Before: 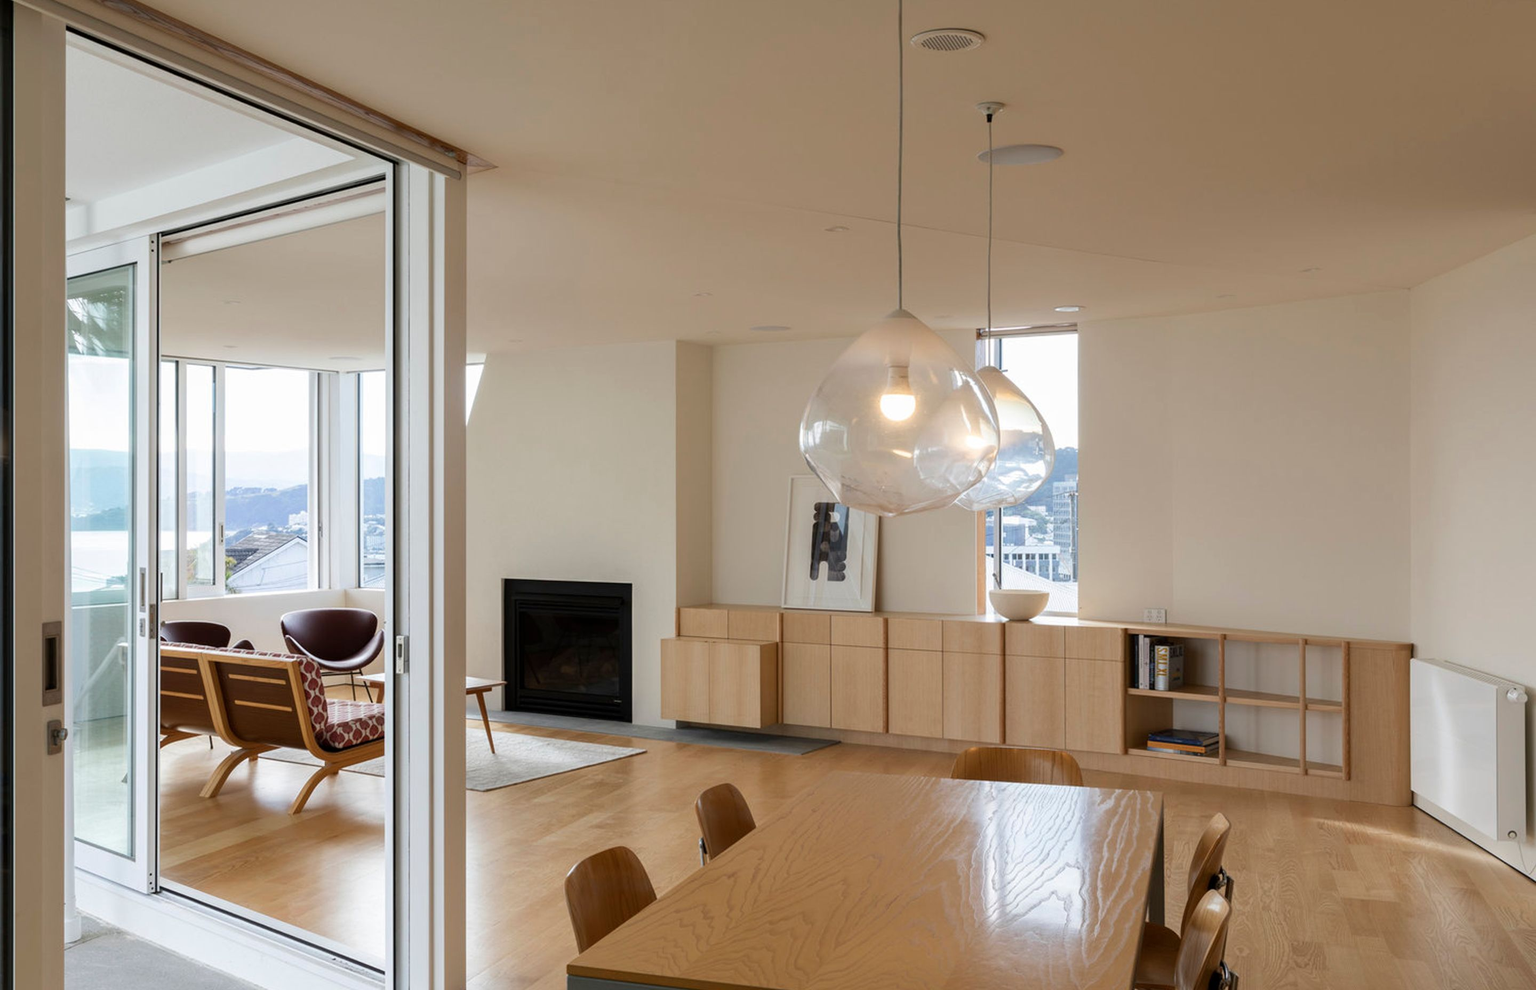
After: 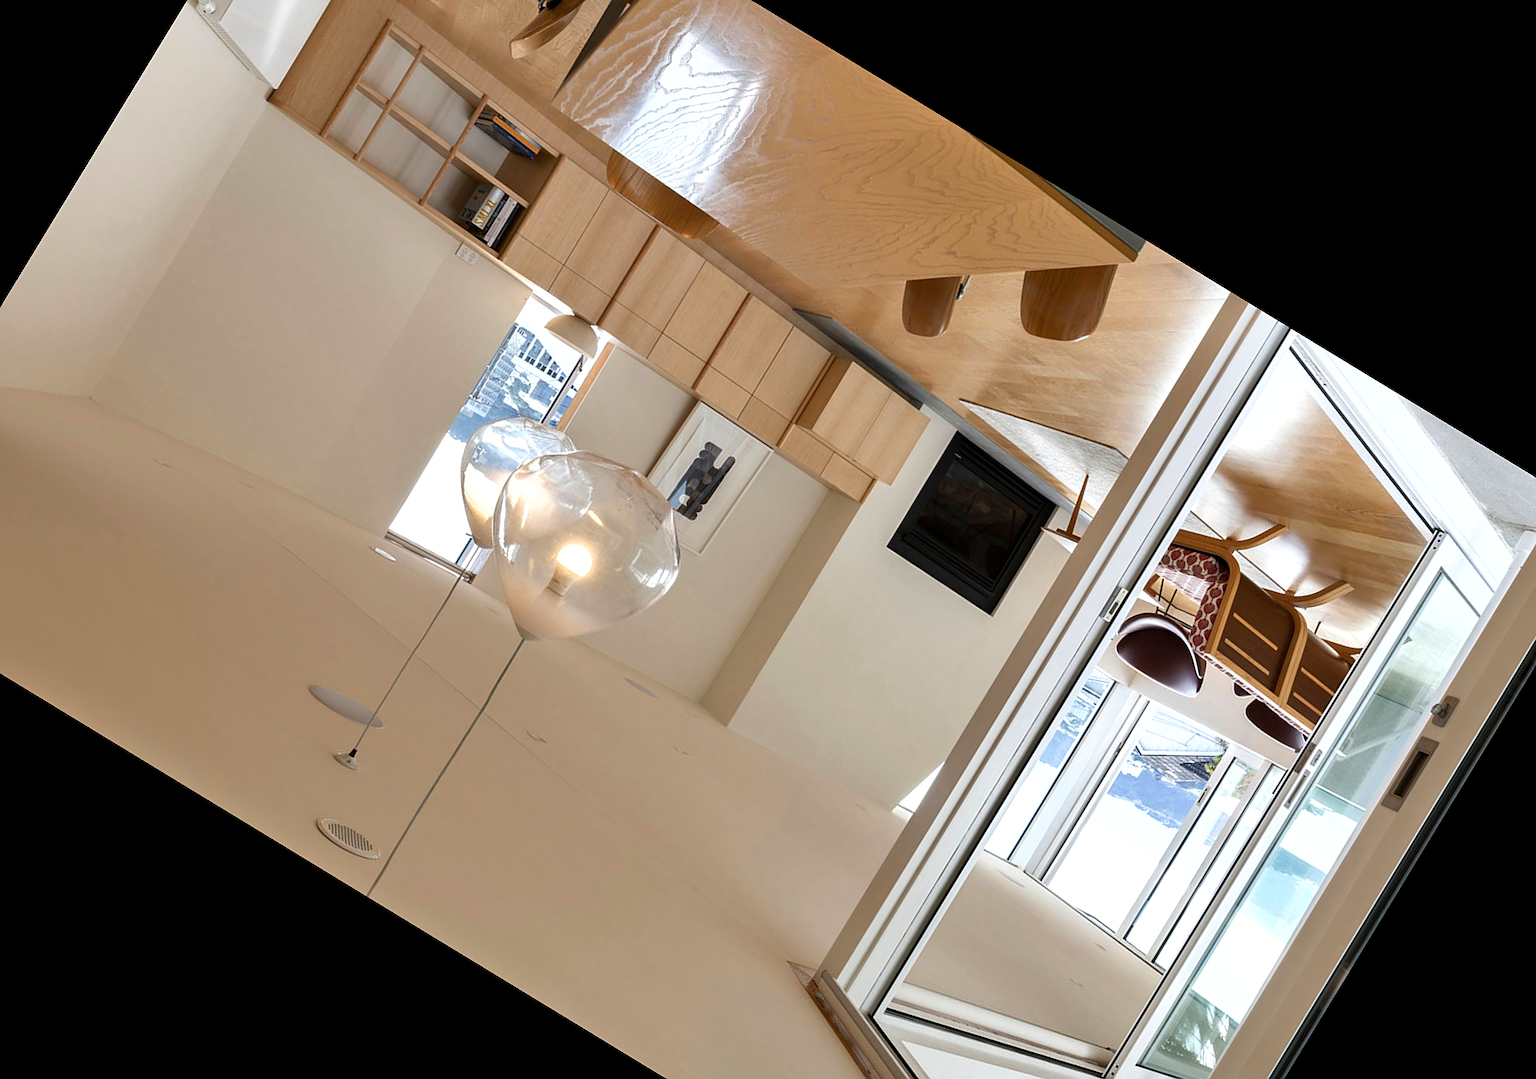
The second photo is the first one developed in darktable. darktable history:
shadows and highlights: low approximation 0.01, soften with gaussian
sharpen: on, module defaults
exposure: exposure 0.375 EV, compensate highlight preservation false
crop and rotate: angle 148.68°, left 9.111%, top 15.603%, right 4.588%, bottom 17.041%
